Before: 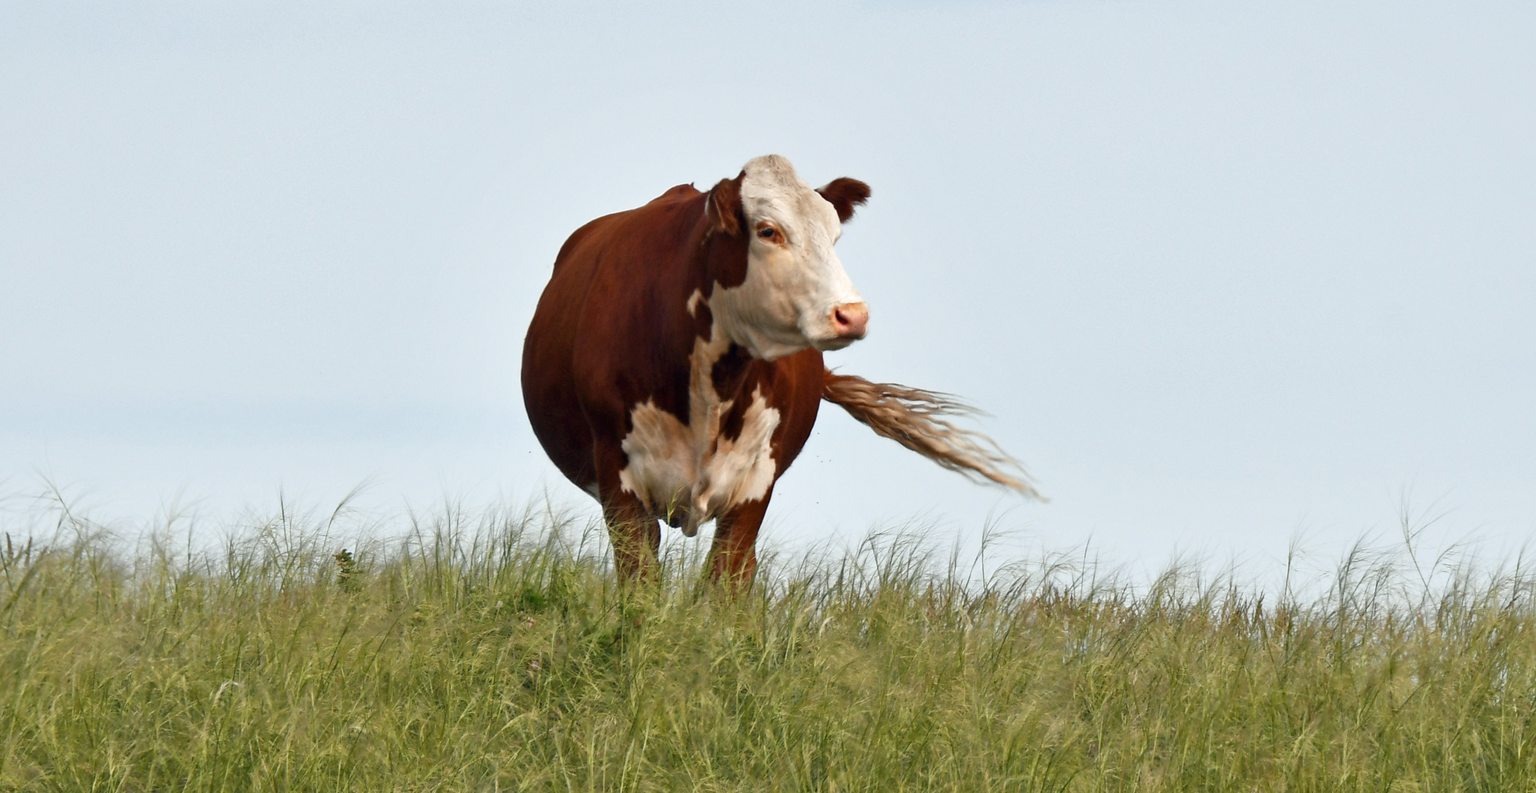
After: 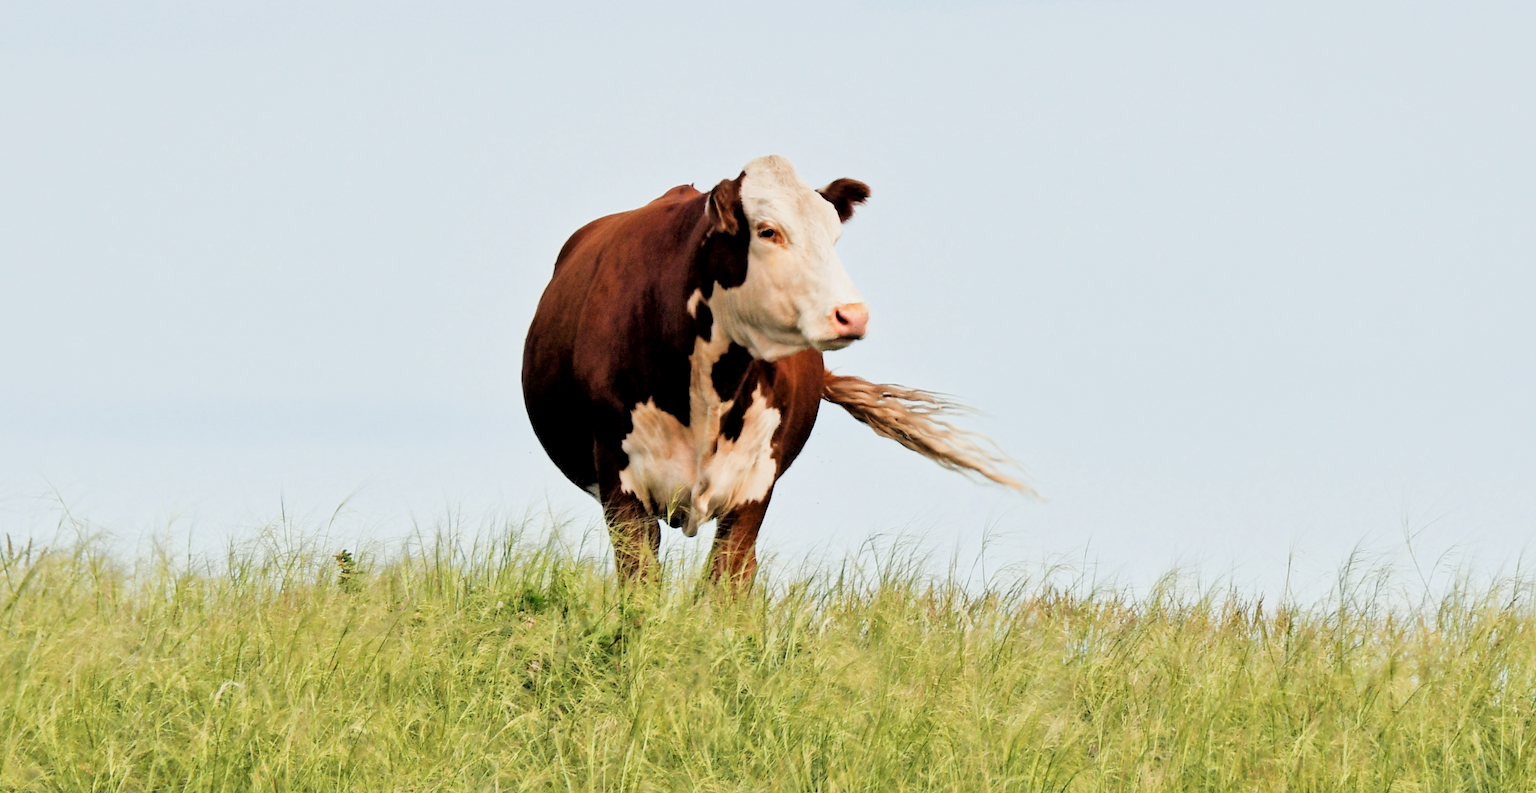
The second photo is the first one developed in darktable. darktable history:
exposure: black level correction 0, exposure 1.105 EV, compensate highlight preservation false
filmic rgb: black relative exposure -3.08 EV, white relative exposure 7.07 EV, threshold 3 EV, hardness 1.47, contrast 1.357, enable highlight reconstruction true
local contrast: mode bilateral grid, contrast 19, coarseness 50, detail 119%, midtone range 0.2
velvia: on, module defaults
